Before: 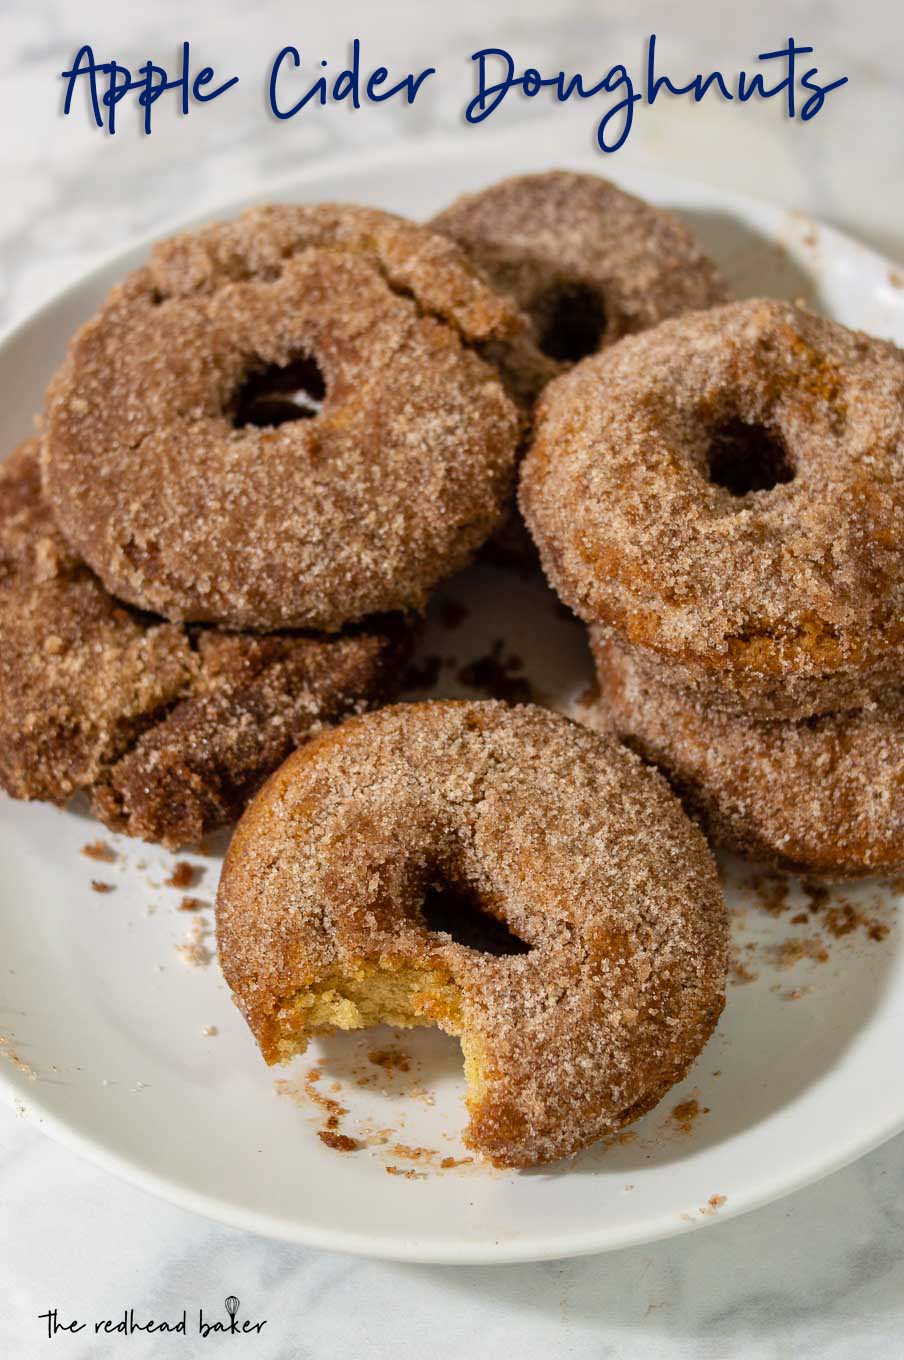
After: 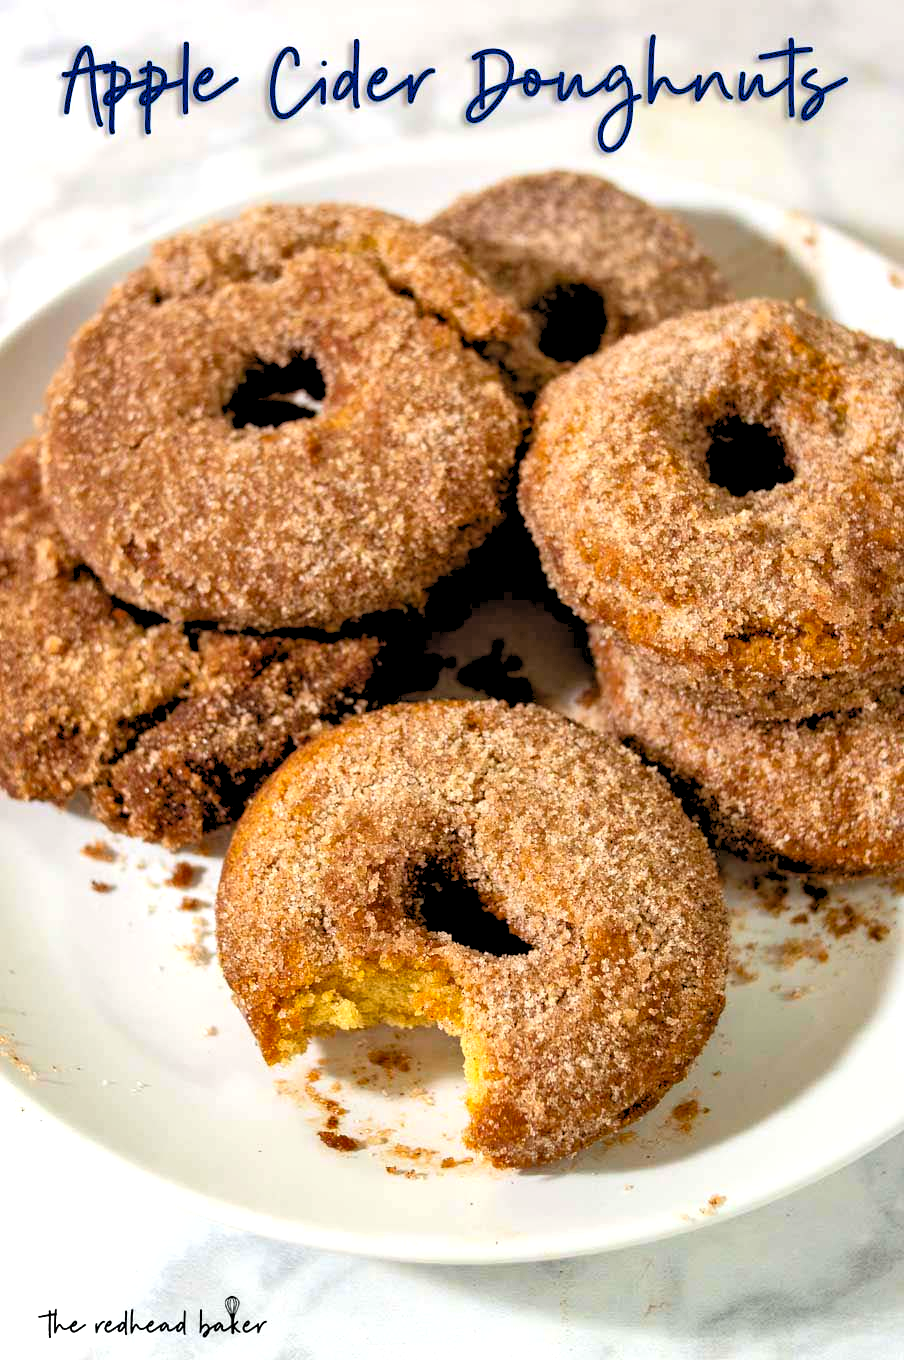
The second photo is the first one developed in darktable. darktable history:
color balance rgb: perceptual brilliance grading › highlights 14.29%, perceptual brilliance grading › mid-tones -5.92%, perceptual brilliance grading › shadows -26.83%, global vibrance 31.18%
shadows and highlights: shadows 32, highlights -32, soften with gaussian
levels: levels [0.072, 0.414, 0.976]
